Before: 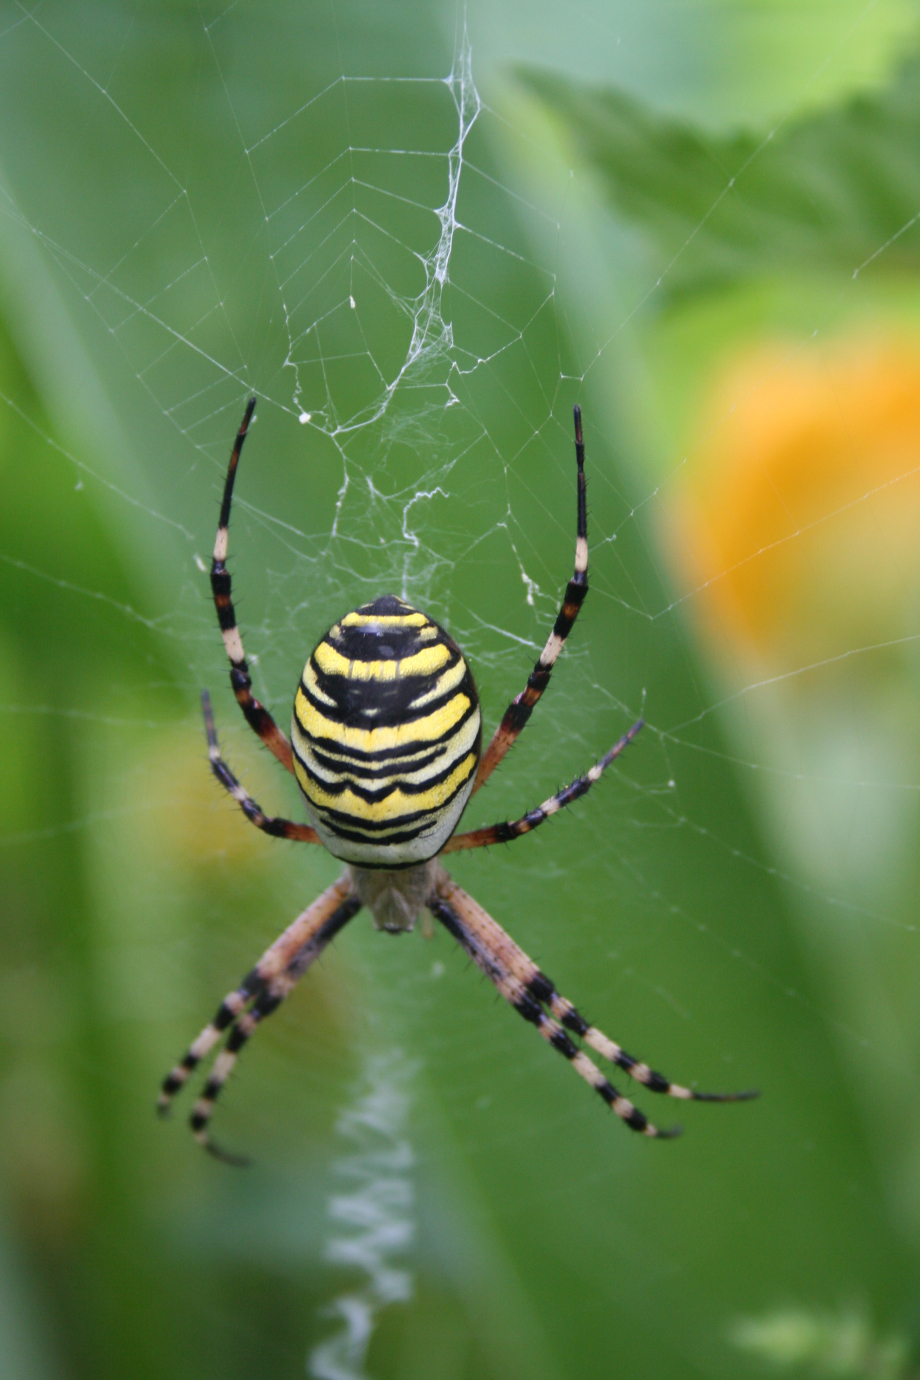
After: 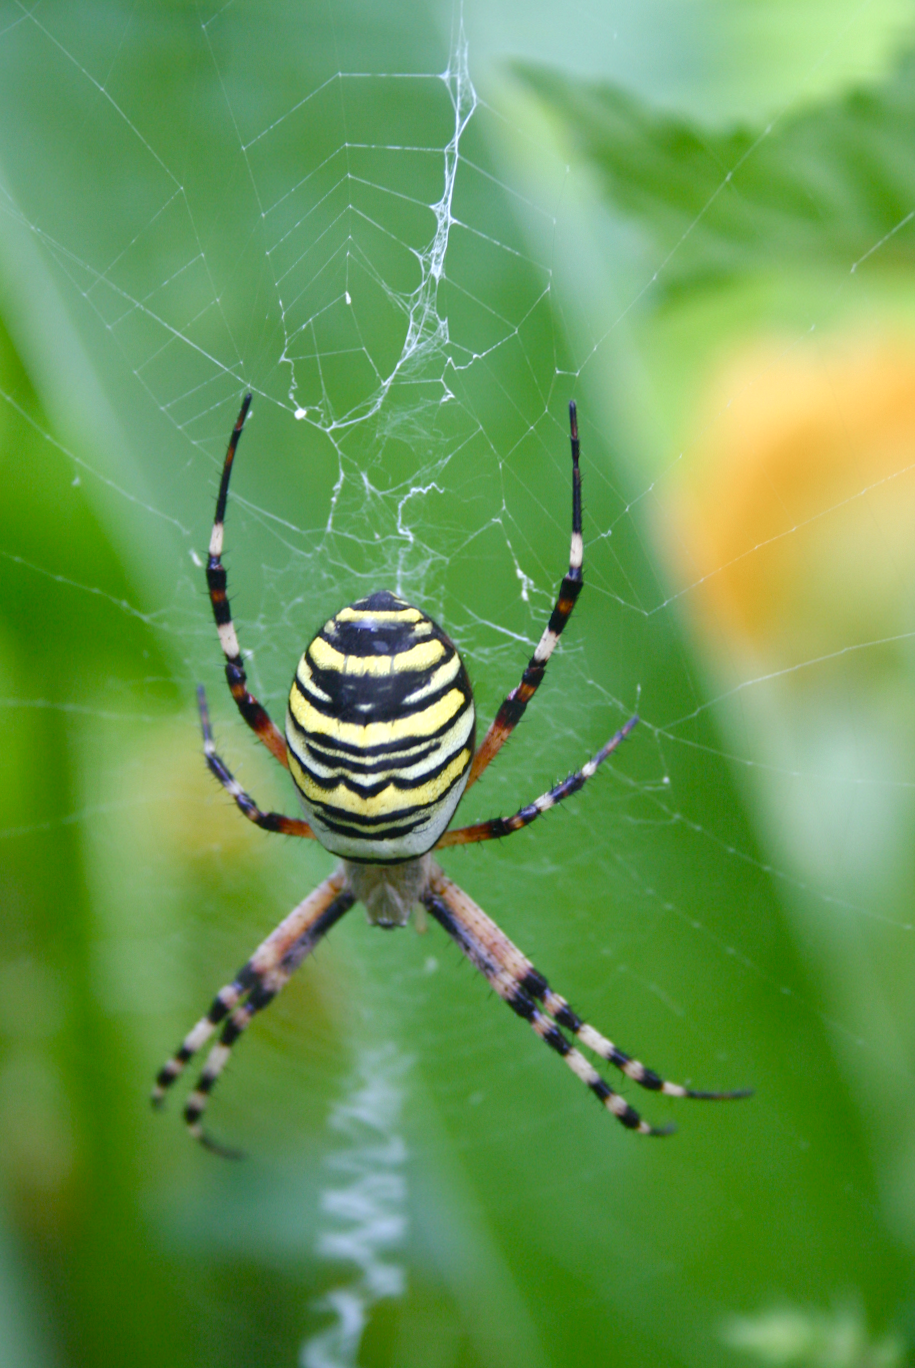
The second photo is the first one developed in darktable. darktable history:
rotate and perspective: rotation 0.192°, lens shift (horizontal) -0.015, crop left 0.005, crop right 0.996, crop top 0.006, crop bottom 0.99
color balance rgb: perceptual saturation grading › global saturation 20%, perceptual saturation grading › highlights -50%, perceptual saturation grading › shadows 30%, perceptual brilliance grading › global brilliance 10%, perceptual brilliance grading › shadows 15%
white balance: red 0.925, blue 1.046
